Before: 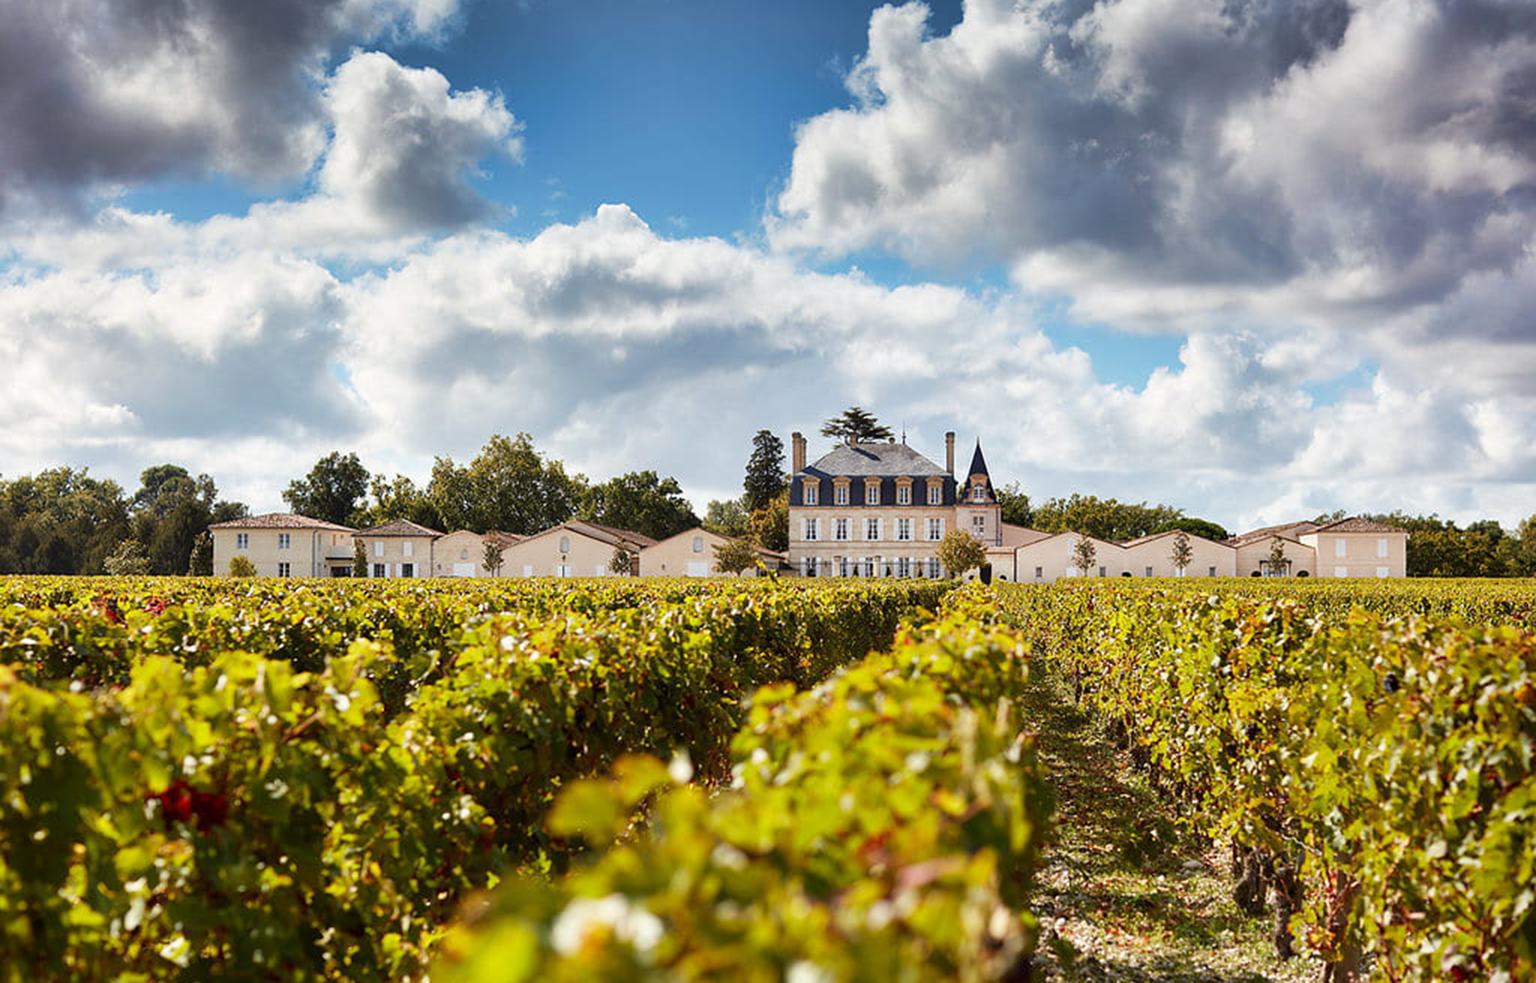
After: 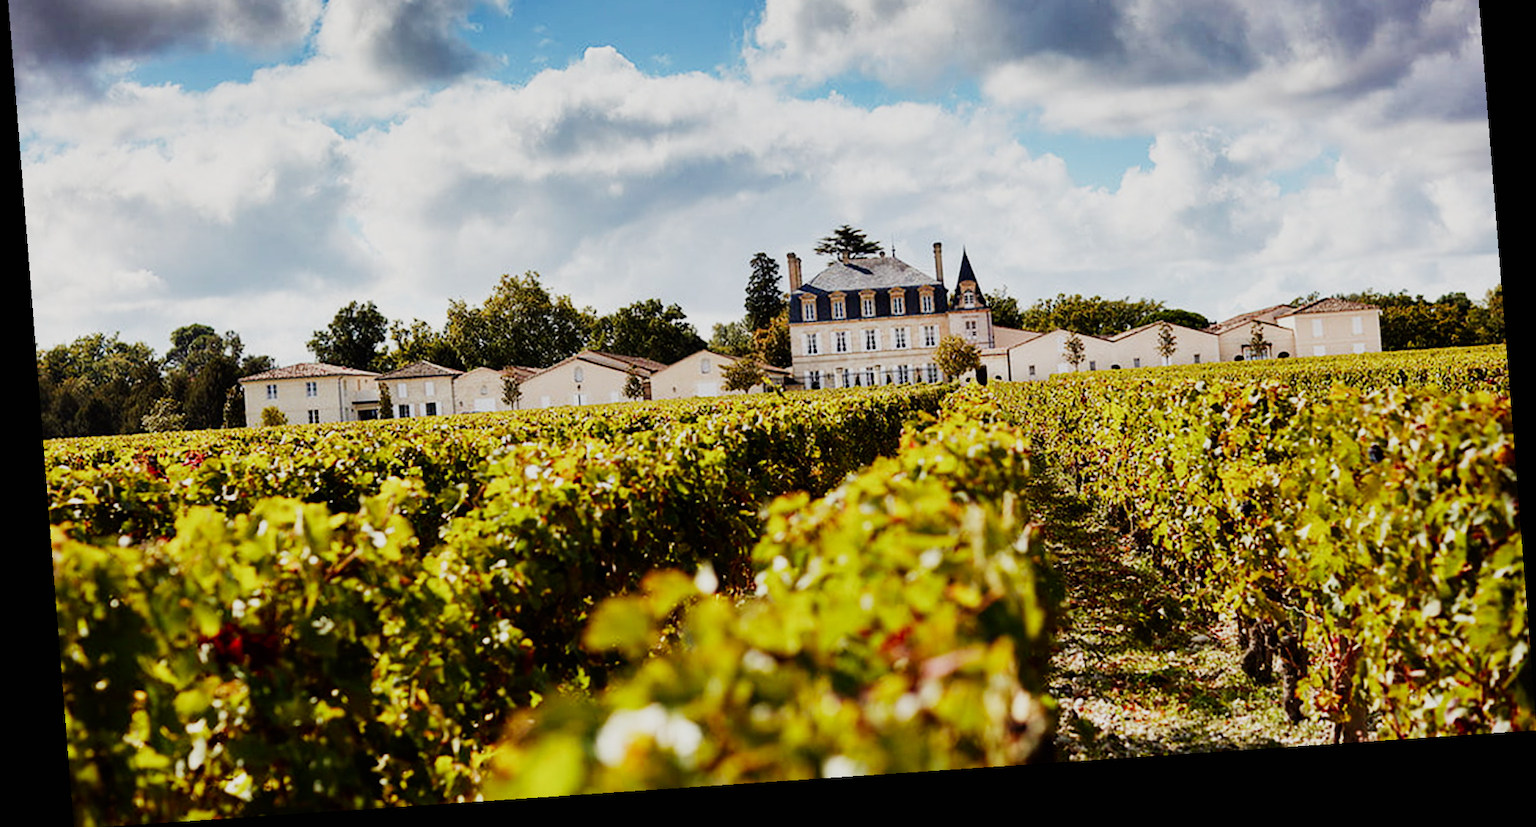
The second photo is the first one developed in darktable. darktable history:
rotate and perspective: rotation -4.2°, shear 0.006, automatic cropping off
sigmoid: contrast 1.7, skew -0.2, preserve hue 0%, red attenuation 0.1, red rotation 0.035, green attenuation 0.1, green rotation -0.017, blue attenuation 0.15, blue rotation -0.052, base primaries Rec2020
crop and rotate: top 19.998%
